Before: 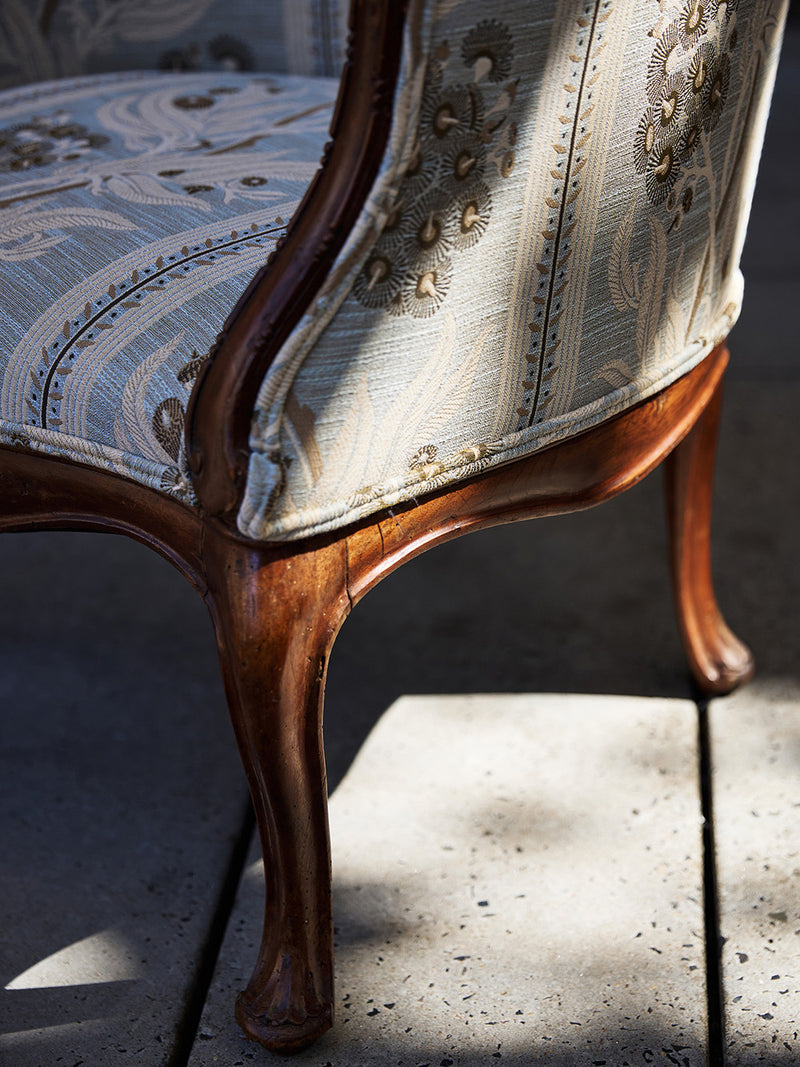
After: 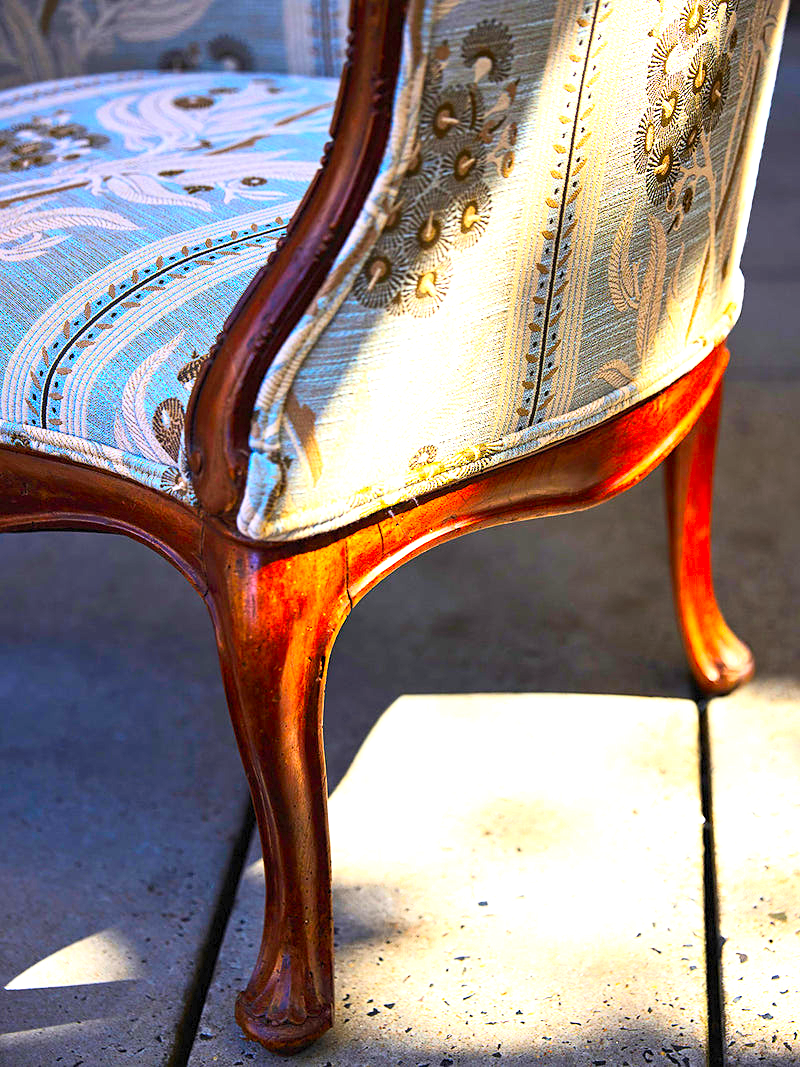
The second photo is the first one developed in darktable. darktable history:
exposure: exposure 1.16 EV, compensate exposure bias true, compensate highlight preservation false
contrast brightness saturation: contrast 0.2, brightness 0.2, saturation 0.8
color balance rgb: perceptual saturation grading › global saturation 20%, global vibrance 20%
tone equalizer: on, module defaults
sharpen: amount 0.2
